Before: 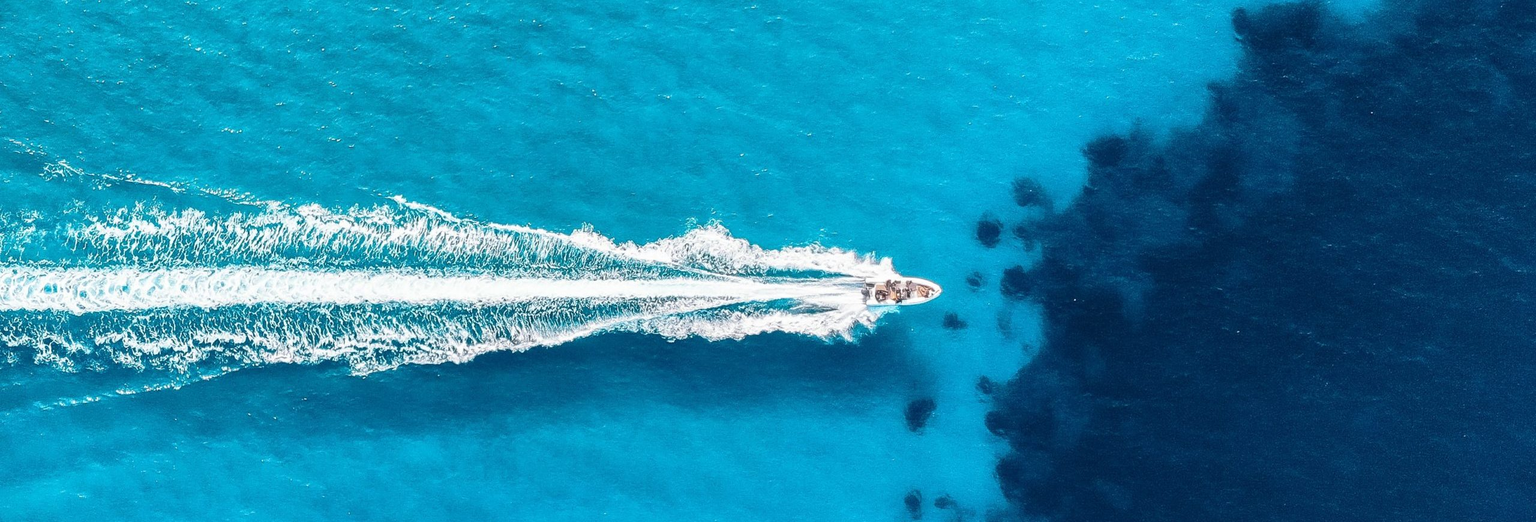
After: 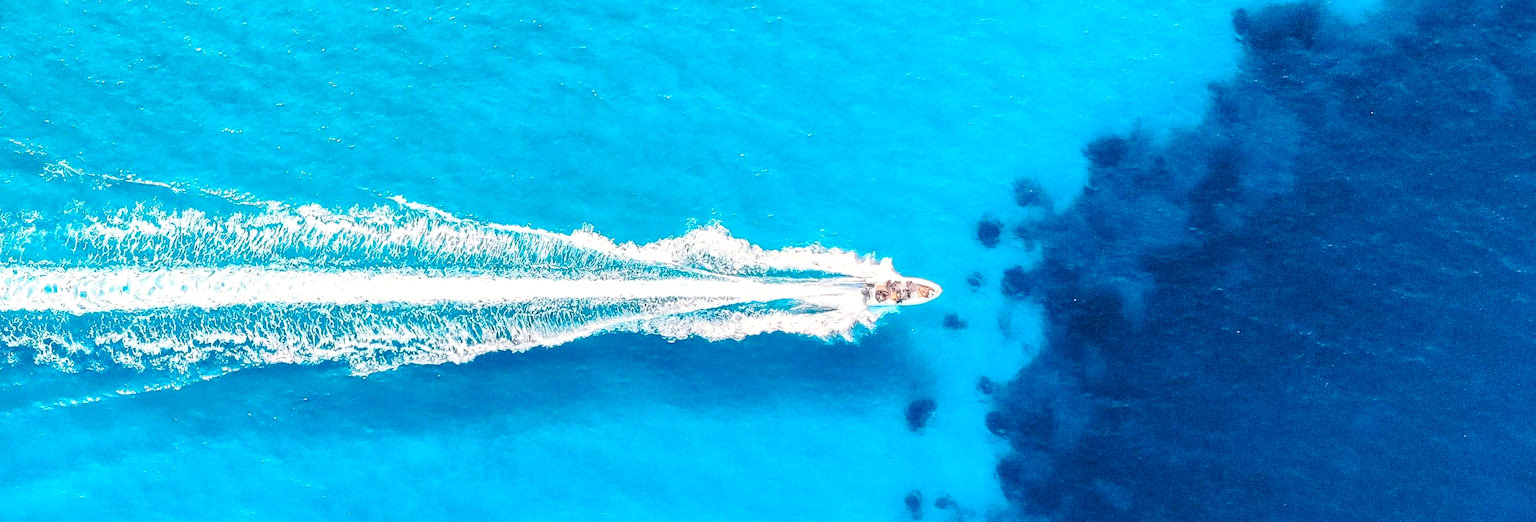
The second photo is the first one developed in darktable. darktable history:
haze removal: compatibility mode true, adaptive false
levels: levels [0.072, 0.414, 0.976]
